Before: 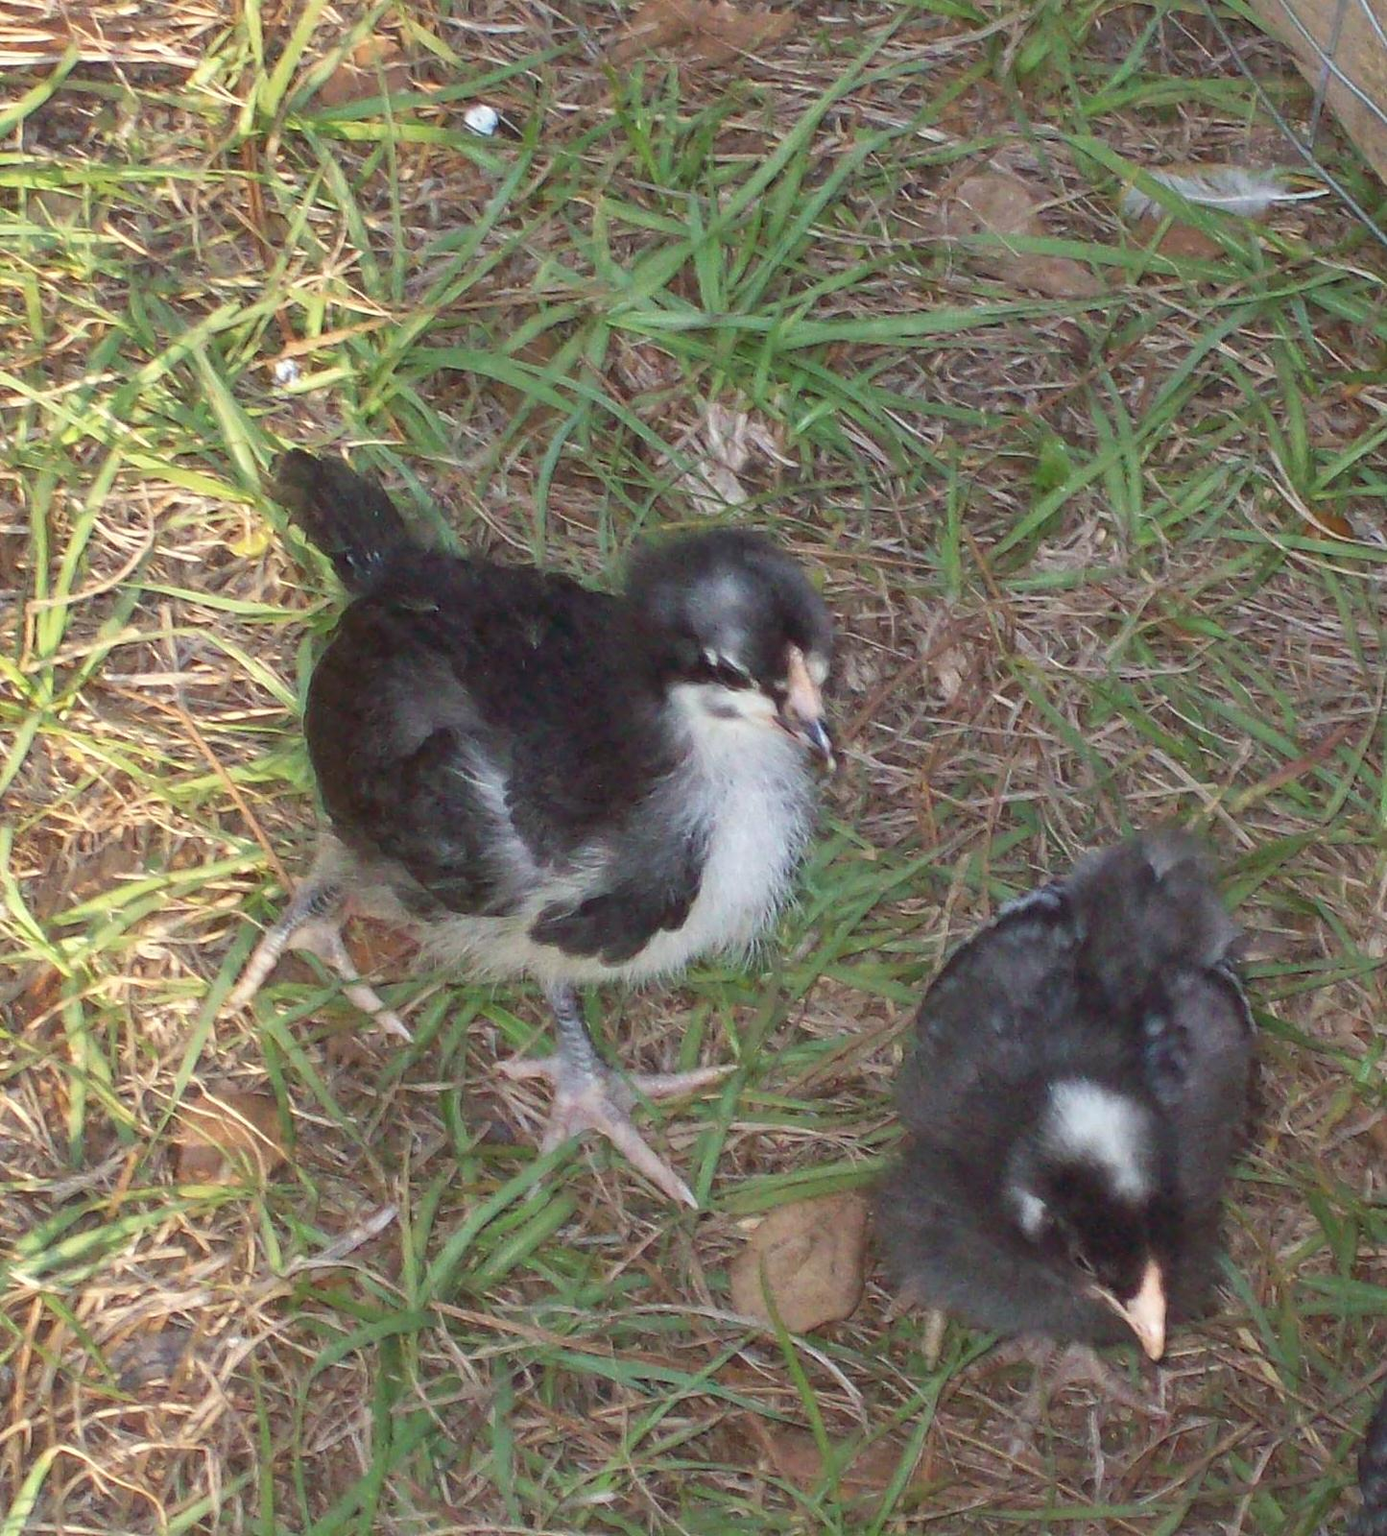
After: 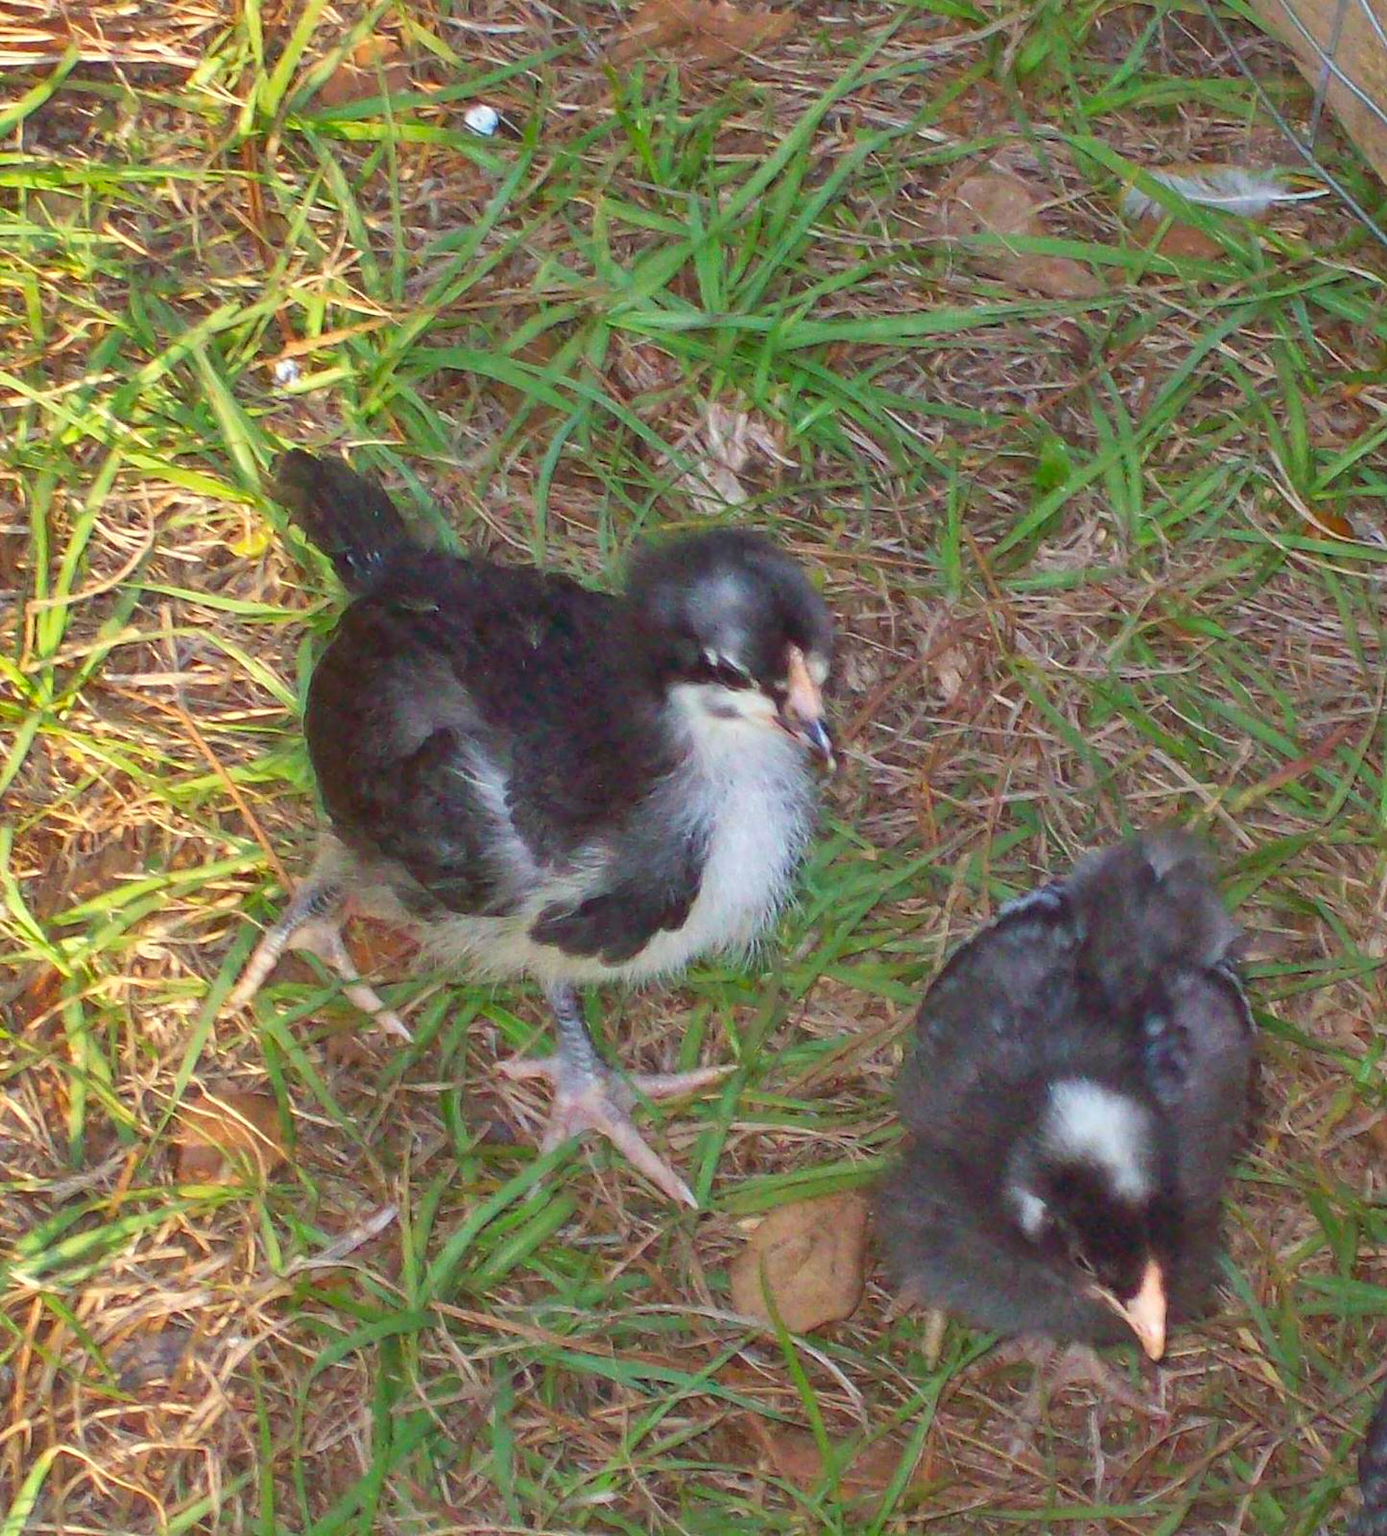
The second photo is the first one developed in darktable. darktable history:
contrast brightness saturation: saturation 0.514
shadows and highlights: shadows 52.4, soften with gaussian
